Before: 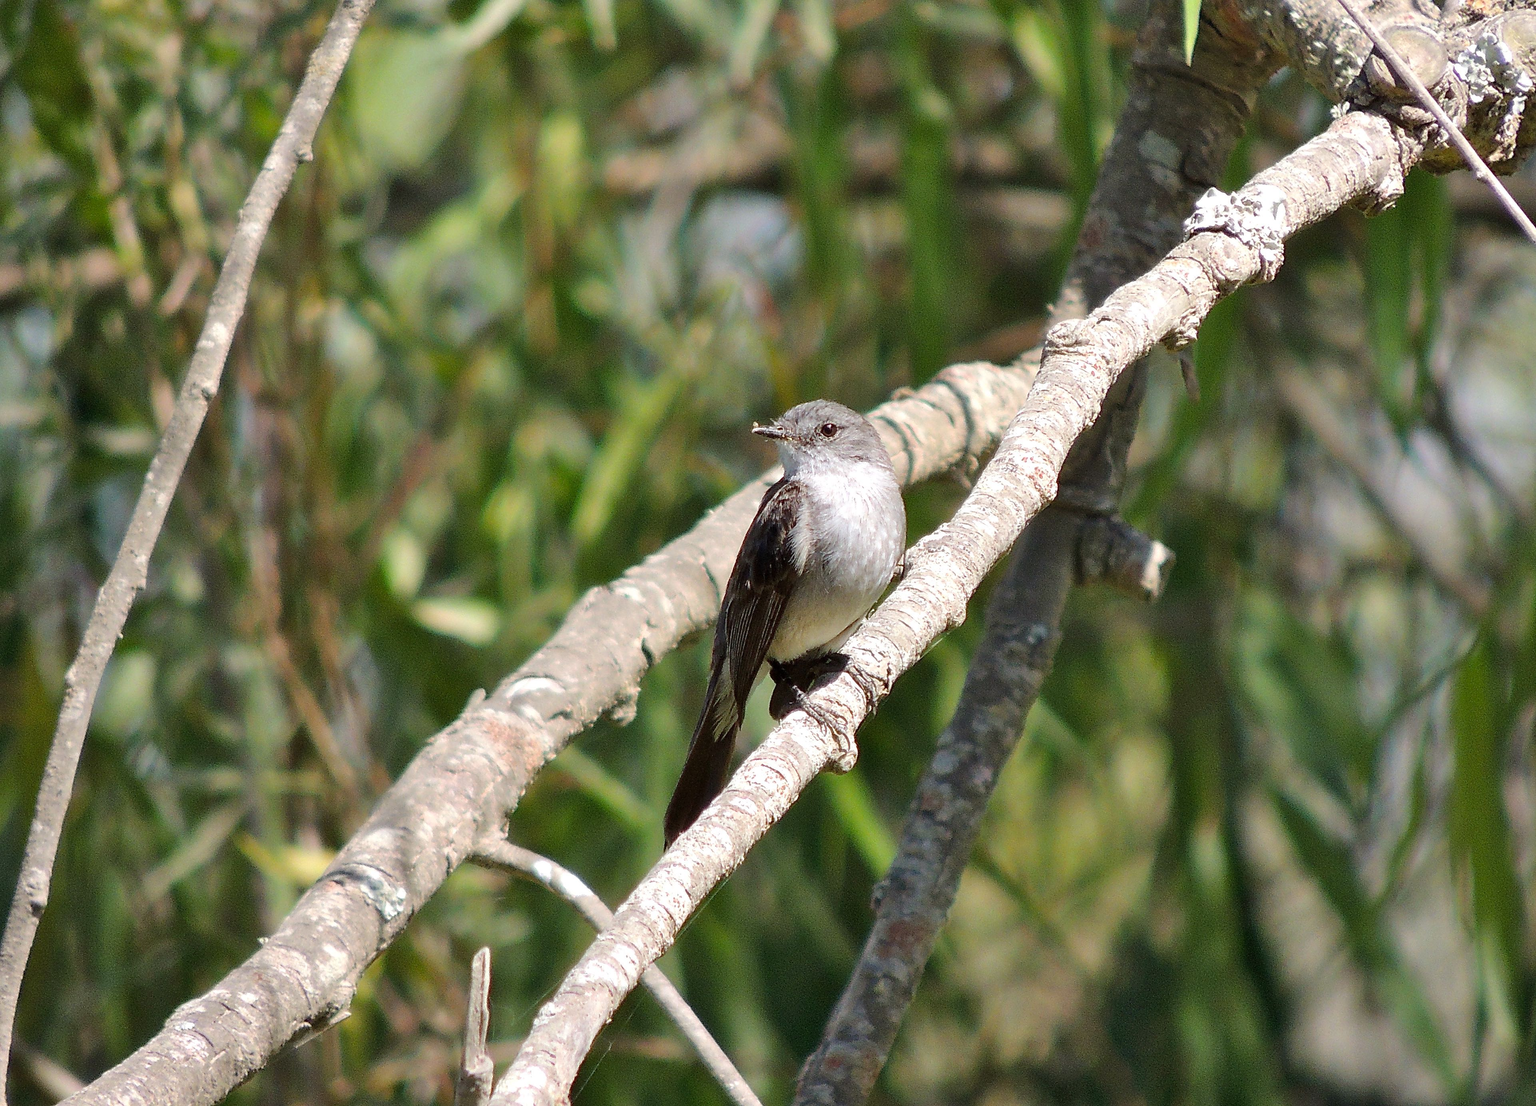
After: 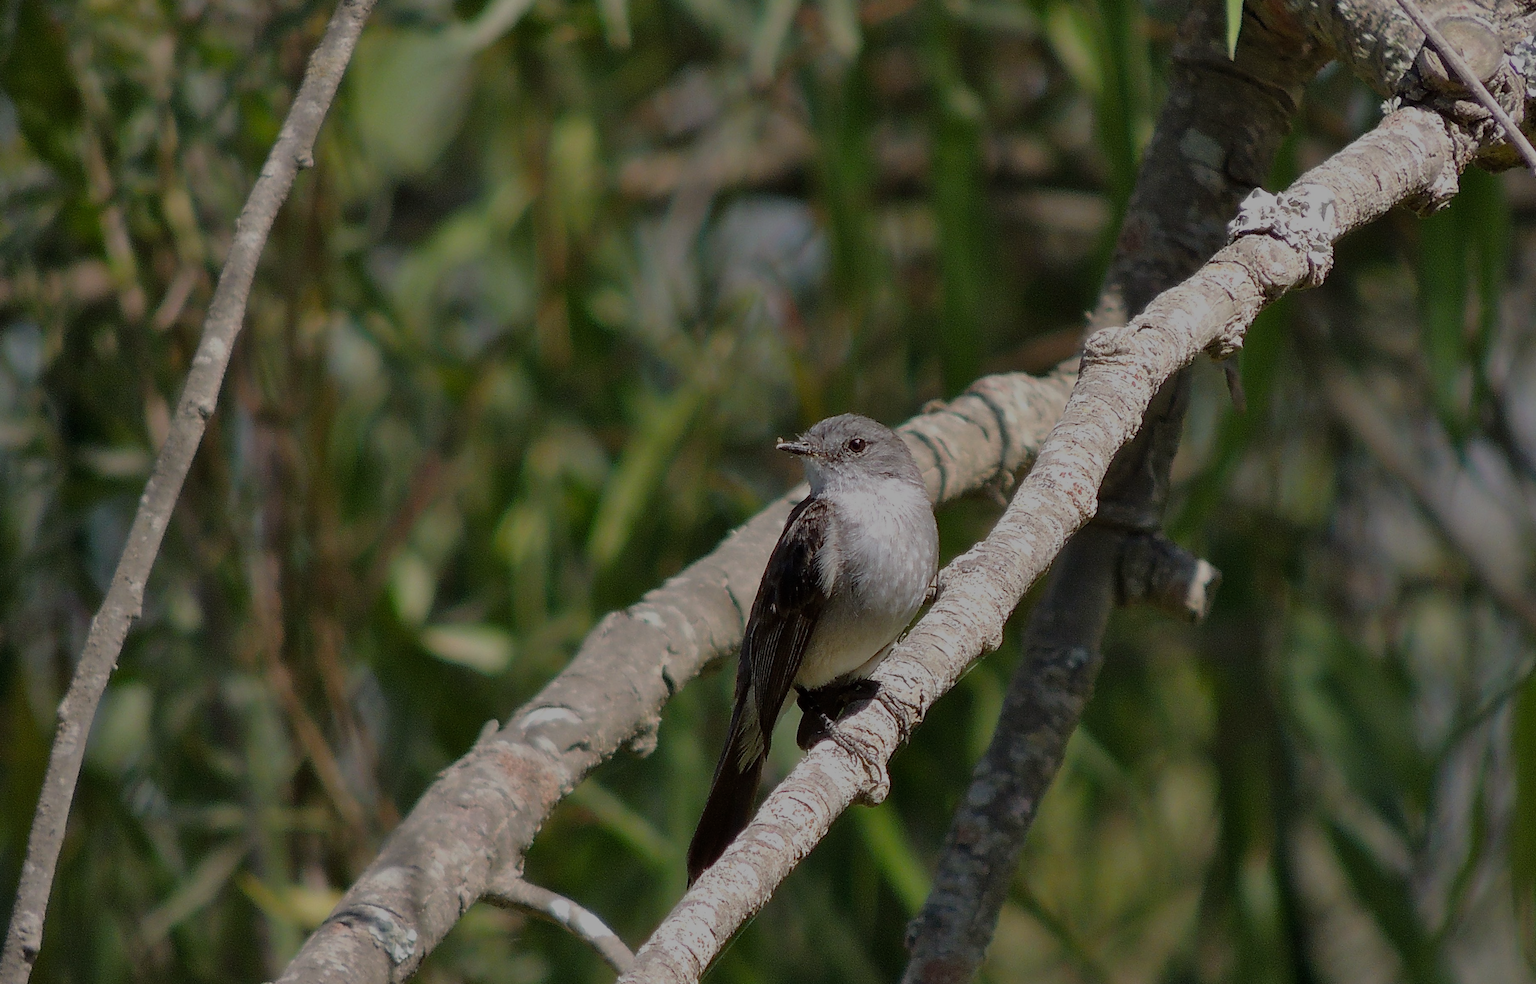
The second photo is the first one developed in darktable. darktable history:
crop and rotate: angle 0.425°, left 0.267%, right 3.46%, bottom 14.271%
exposure: exposure -1.373 EV, compensate exposure bias true, compensate highlight preservation false
